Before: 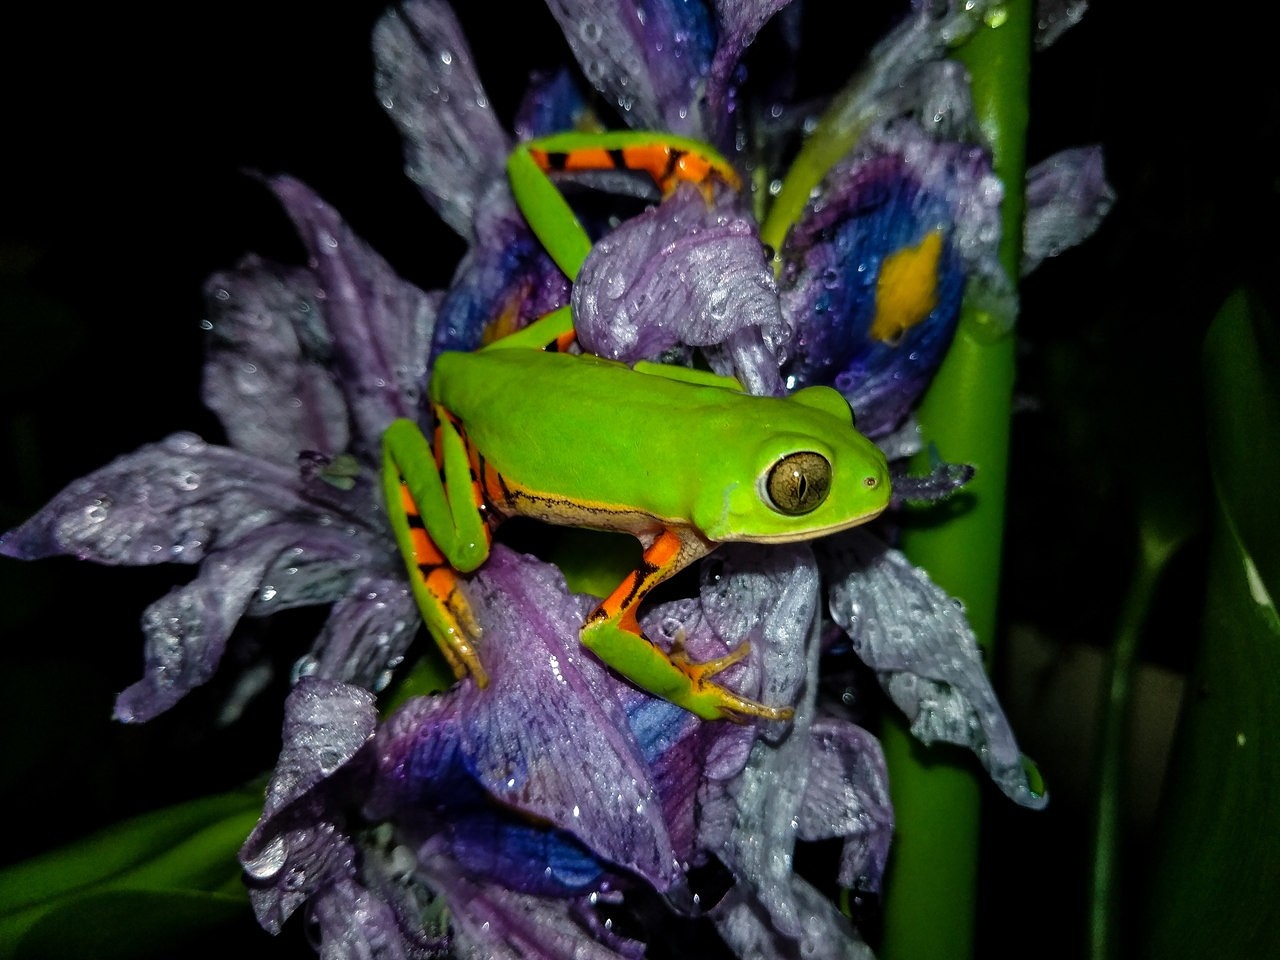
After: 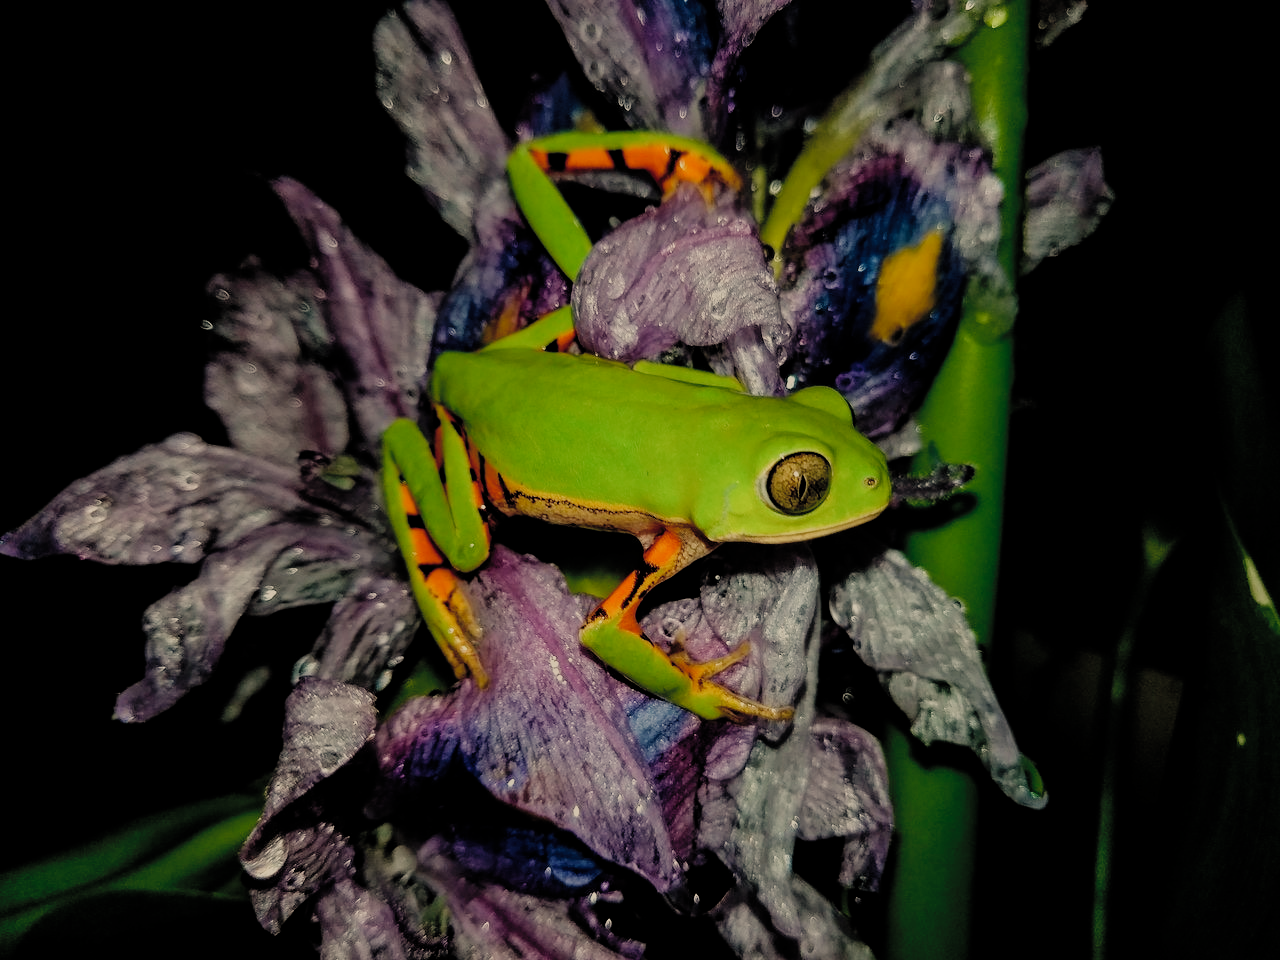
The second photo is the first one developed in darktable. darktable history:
white balance: red 1.138, green 0.996, blue 0.812
contrast brightness saturation: brightness 0.15
filmic rgb: middle gray luminance 30%, black relative exposure -9 EV, white relative exposure 7 EV, threshold 6 EV, target black luminance 0%, hardness 2.94, latitude 2.04%, contrast 0.963, highlights saturation mix 5%, shadows ↔ highlights balance 12.16%, add noise in highlights 0, preserve chrominance no, color science v3 (2019), use custom middle-gray values true, iterations of high-quality reconstruction 0, contrast in highlights soft, enable highlight reconstruction true
